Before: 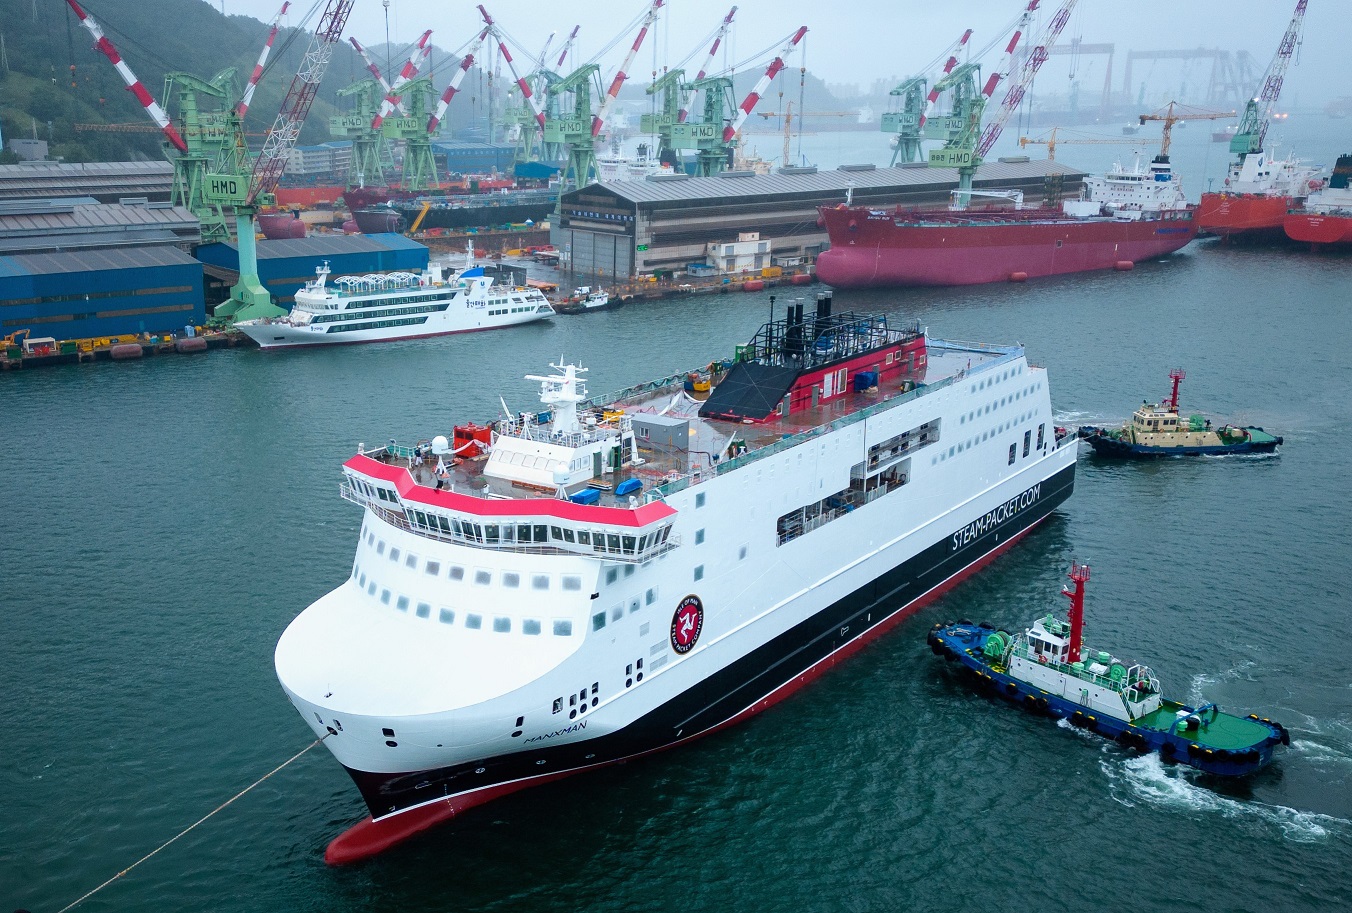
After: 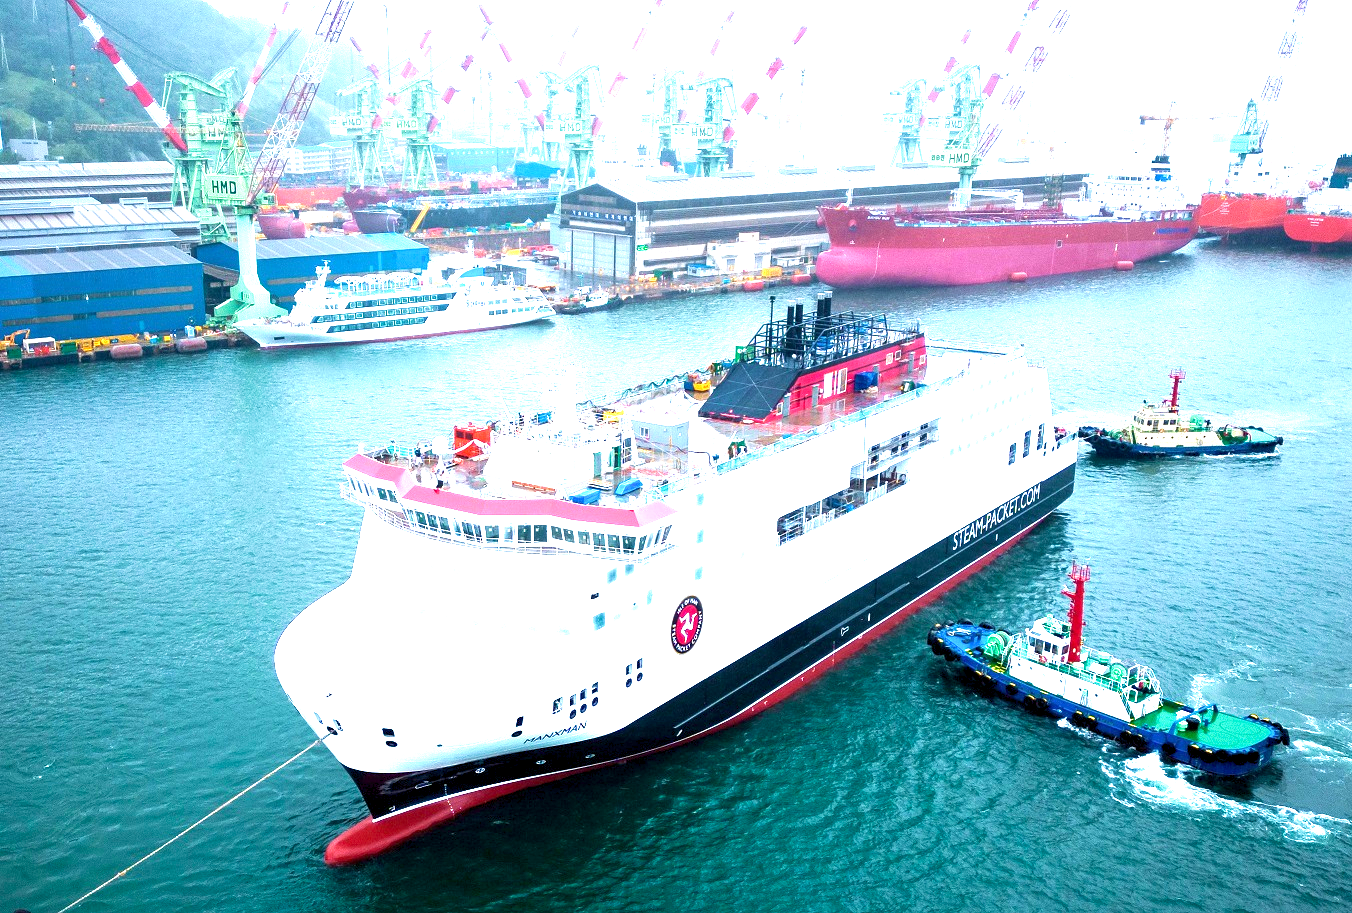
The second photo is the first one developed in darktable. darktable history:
exposure: black level correction 0.001, exposure 2 EV, compensate highlight preservation false
levels: mode automatic
velvia: on, module defaults
